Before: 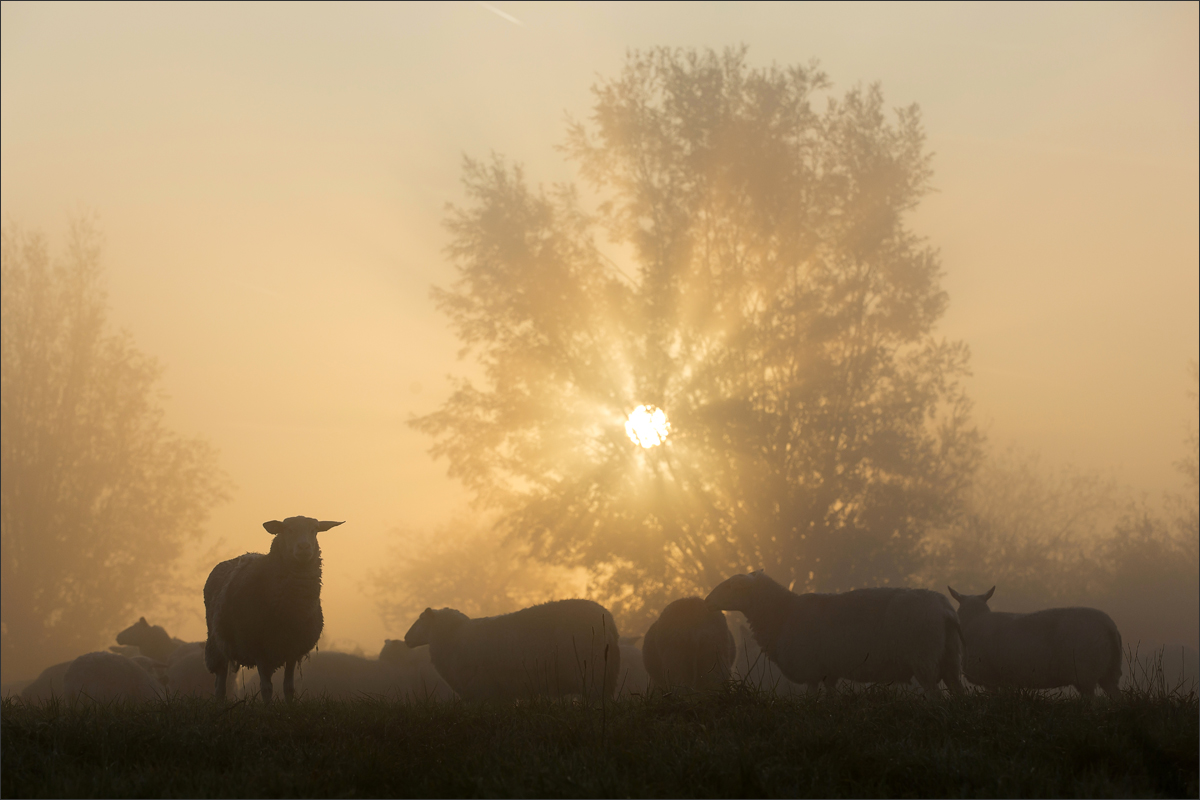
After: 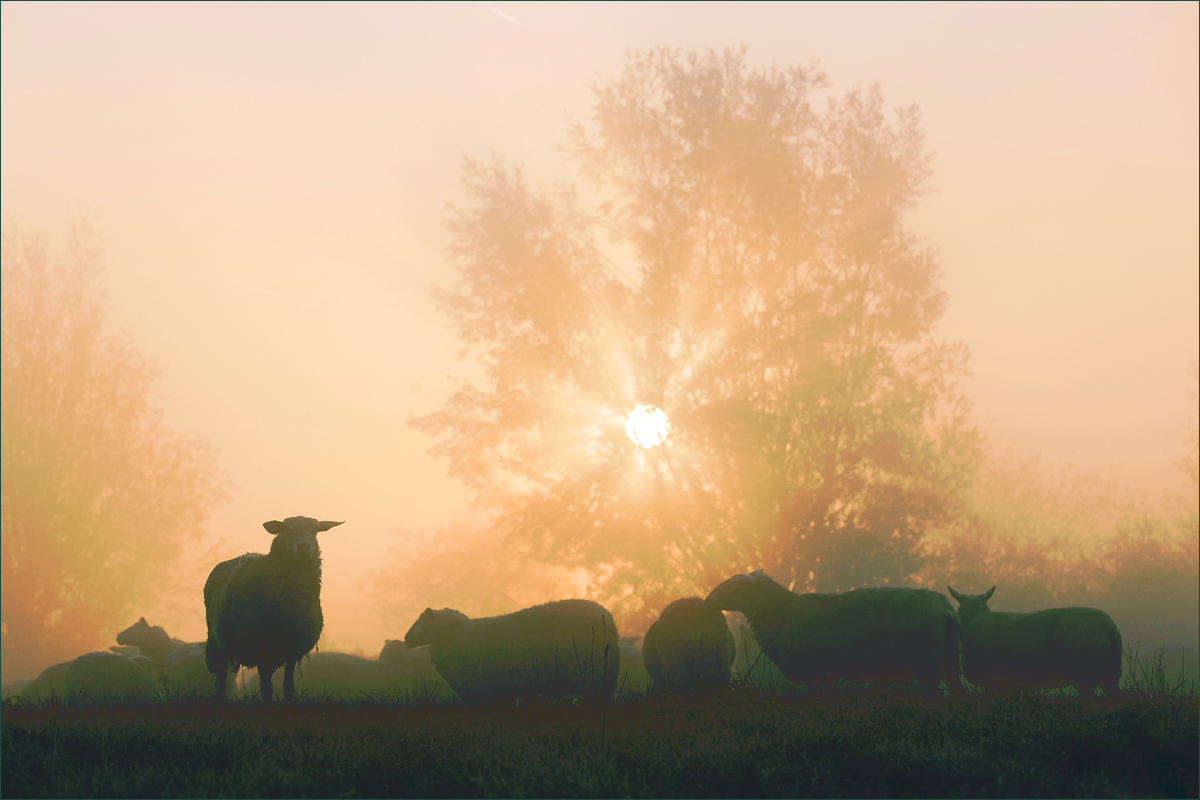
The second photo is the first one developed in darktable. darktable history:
tone curve: curves: ch0 [(0, 0) (0.003, 0.055) (0.011, 0.111) (0.025, 0.126) (0.044, 0.169) (0.069, 0.215) (0.1, 0.199) (0.136, 0.207) (0.177, 0.259) (0.224, 0.327) (0.277, 0.361) (0.335, 0.431) (0.399, 0.501) (0.468, 0.589) (0.543, 0.683) (0.623, 0.73) (0.709, 0.796) (0.801, 0.863) (0.898, 0.921) (1, 1)], preserve colors none
color look up table: target L [96.75, 94.82, 95.06, 85.75, 85.07, 89.06, 76.62, 62.62, 55.59, 63.74, 59.47, 31.8, 35.44, 26.27, 4, 200, 85, 77.48, 57.78, 68.11, 47.72, 47.73, 53.39, 45.71, 13.42, 95.22, 82.01, 73.29, 68.6, 66.88, 62.21, 58.55, 63.57, 59.87, 40.14, 44.02, 34, 40.55, 38.81, 36.05, 19.17, 17.1, 94.34, 86.06, 62.33, 55.88, 49.06, 52.49, 40.6], target a [-17.36, -14.01, -4.19, -101.22, -96.36, -37.69, -62.17, -50.37, -58.81, -33.83, -35.23, -14.56, -35.77, -16.89, -5.498, 0, 13.6, 34.45, 32.86, 12.96, 69.49, 72.85, 30.43, 26.96, 11.51, 5.494, 32.08, 16.15, 20.71, -7.48, 67.75, 80.59, 37.72, 42.19, 18.96, -1.983, 40.65, 1.717, 55.27, 53.1, 6.552, 11.24, -4.157, -67.92, -29.8, -25.17, -1.742, -15.24, -15.79], target b [107.45, 76.03, 20.68, 92.21, 52.26, 30.55, -22.44, 7.373, 59.61, 21.02, 56.7, 34.49, 25.75, 12.4, 0.914, 0, 38.1, 3.526, 65.62, 36.48, 58.38, 35.09, 24.31, 49.11, 15.87, -5.827, -26.53, -9.442, -41.07, -51.44, -29.33, -63.35, -18.48, -54.98, -92.67, -1.594, -103.9, -24, -6.245, -58.13, -14.89, -42.34, -5.371, -20.79, -57.54, -41.07, -60.83, -23.2, -14.02], num patches 49
